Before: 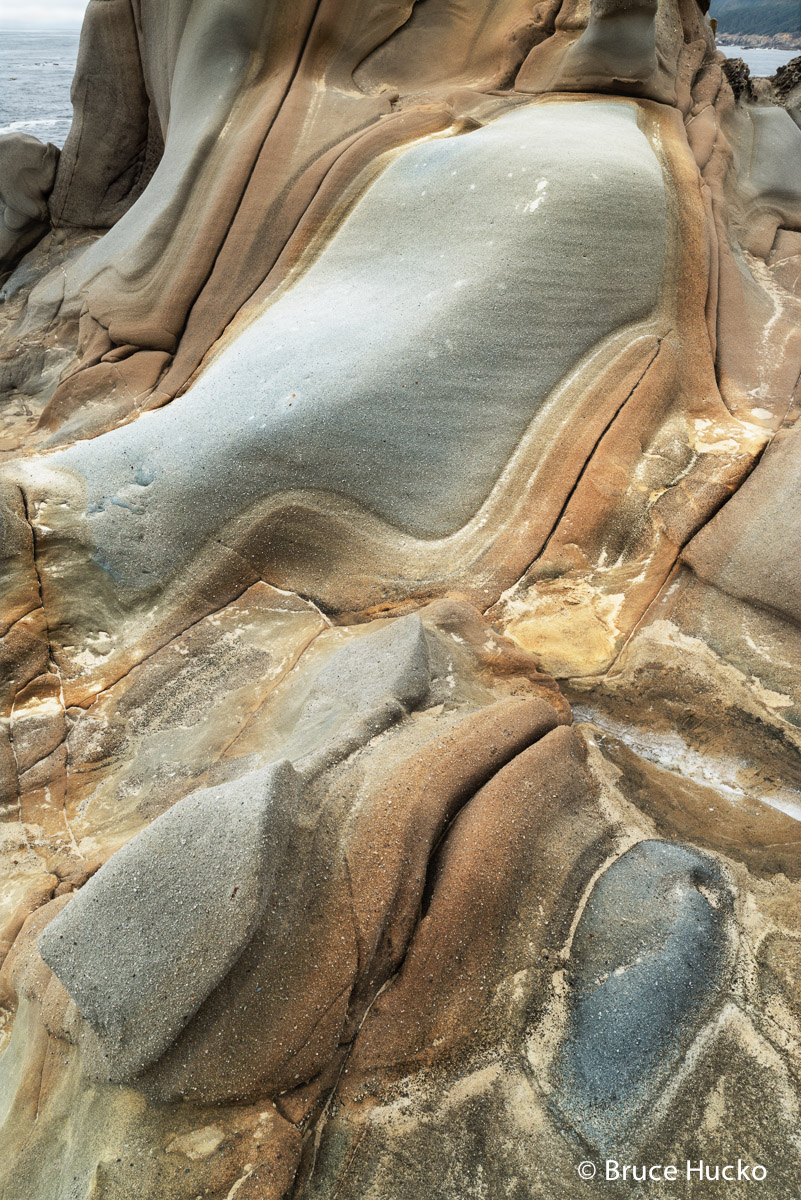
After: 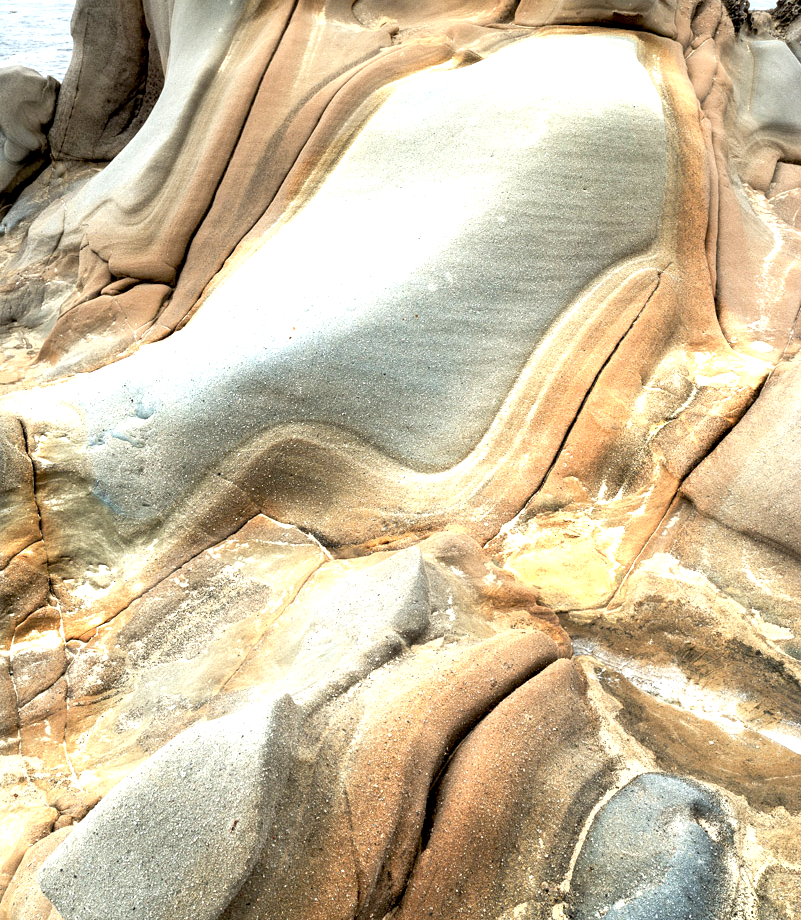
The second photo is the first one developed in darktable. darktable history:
crop: top 5.667%, bottom 17.637%
exposure: black level correction 0.008, exposure 0.979 EV, compensate highlight preservation false
